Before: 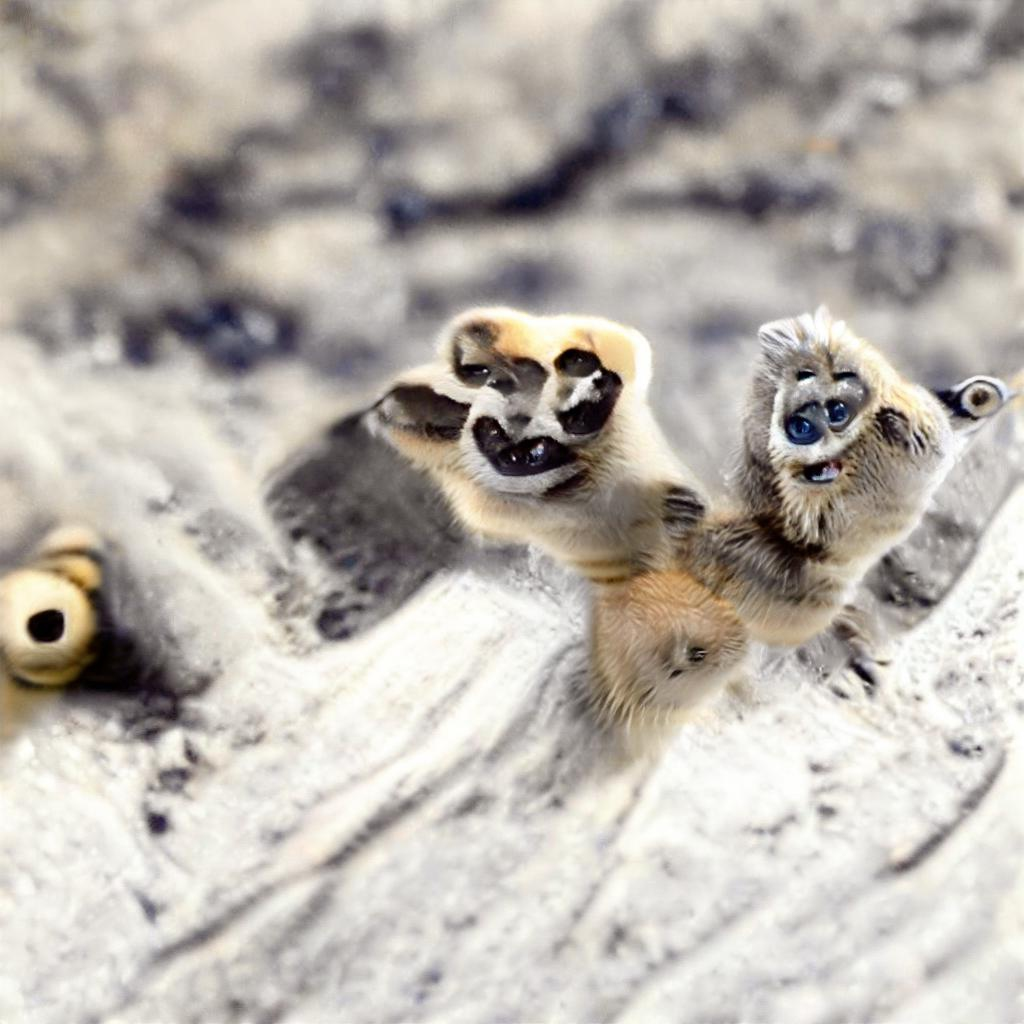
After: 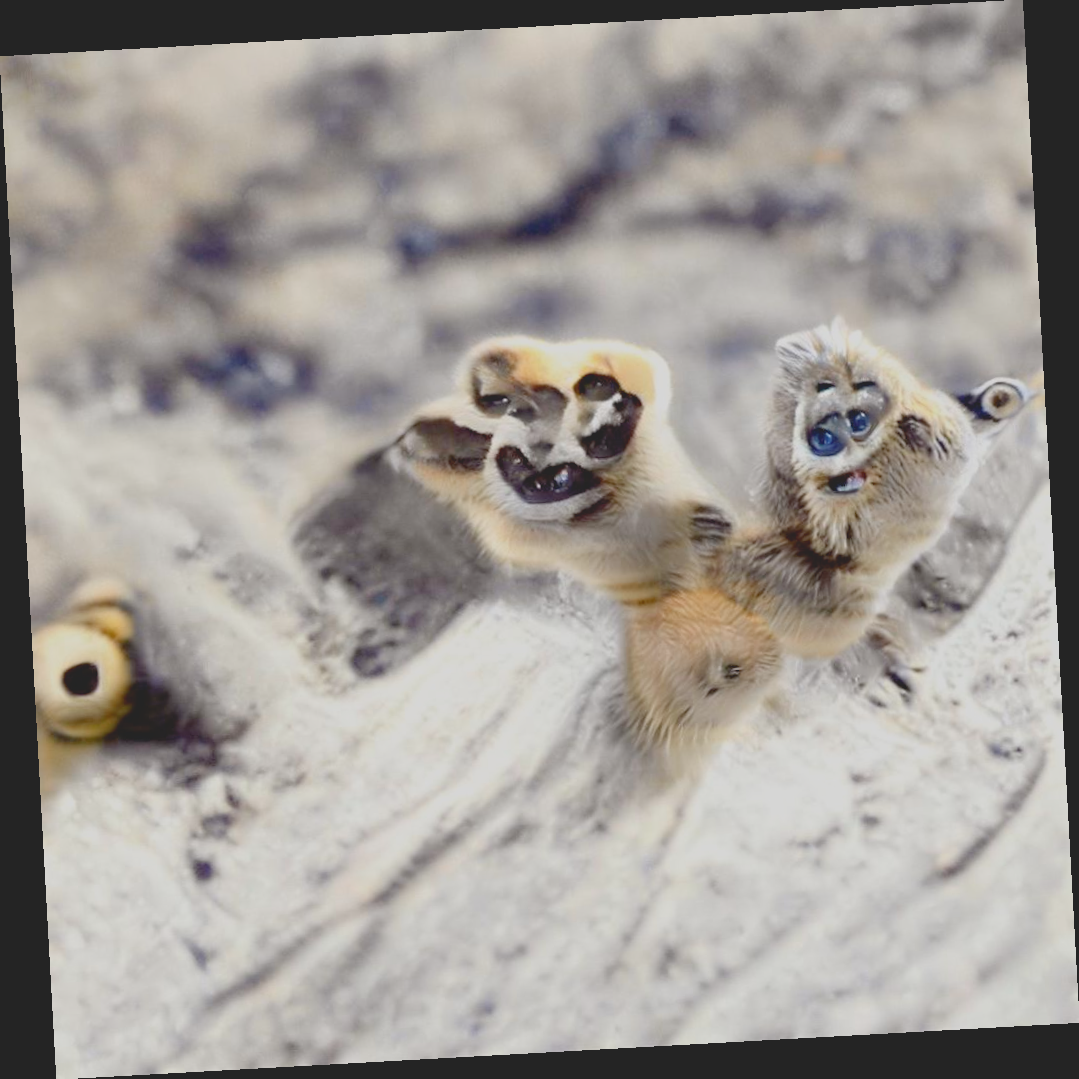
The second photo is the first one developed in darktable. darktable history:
base curve: curves: ch0 [(0, 0) (0.989, 0.992)], preserve colors none
rotate and perspective: rotation -3.18°, automatic cropping off
contrast brightness saturation: contrast -0.28
